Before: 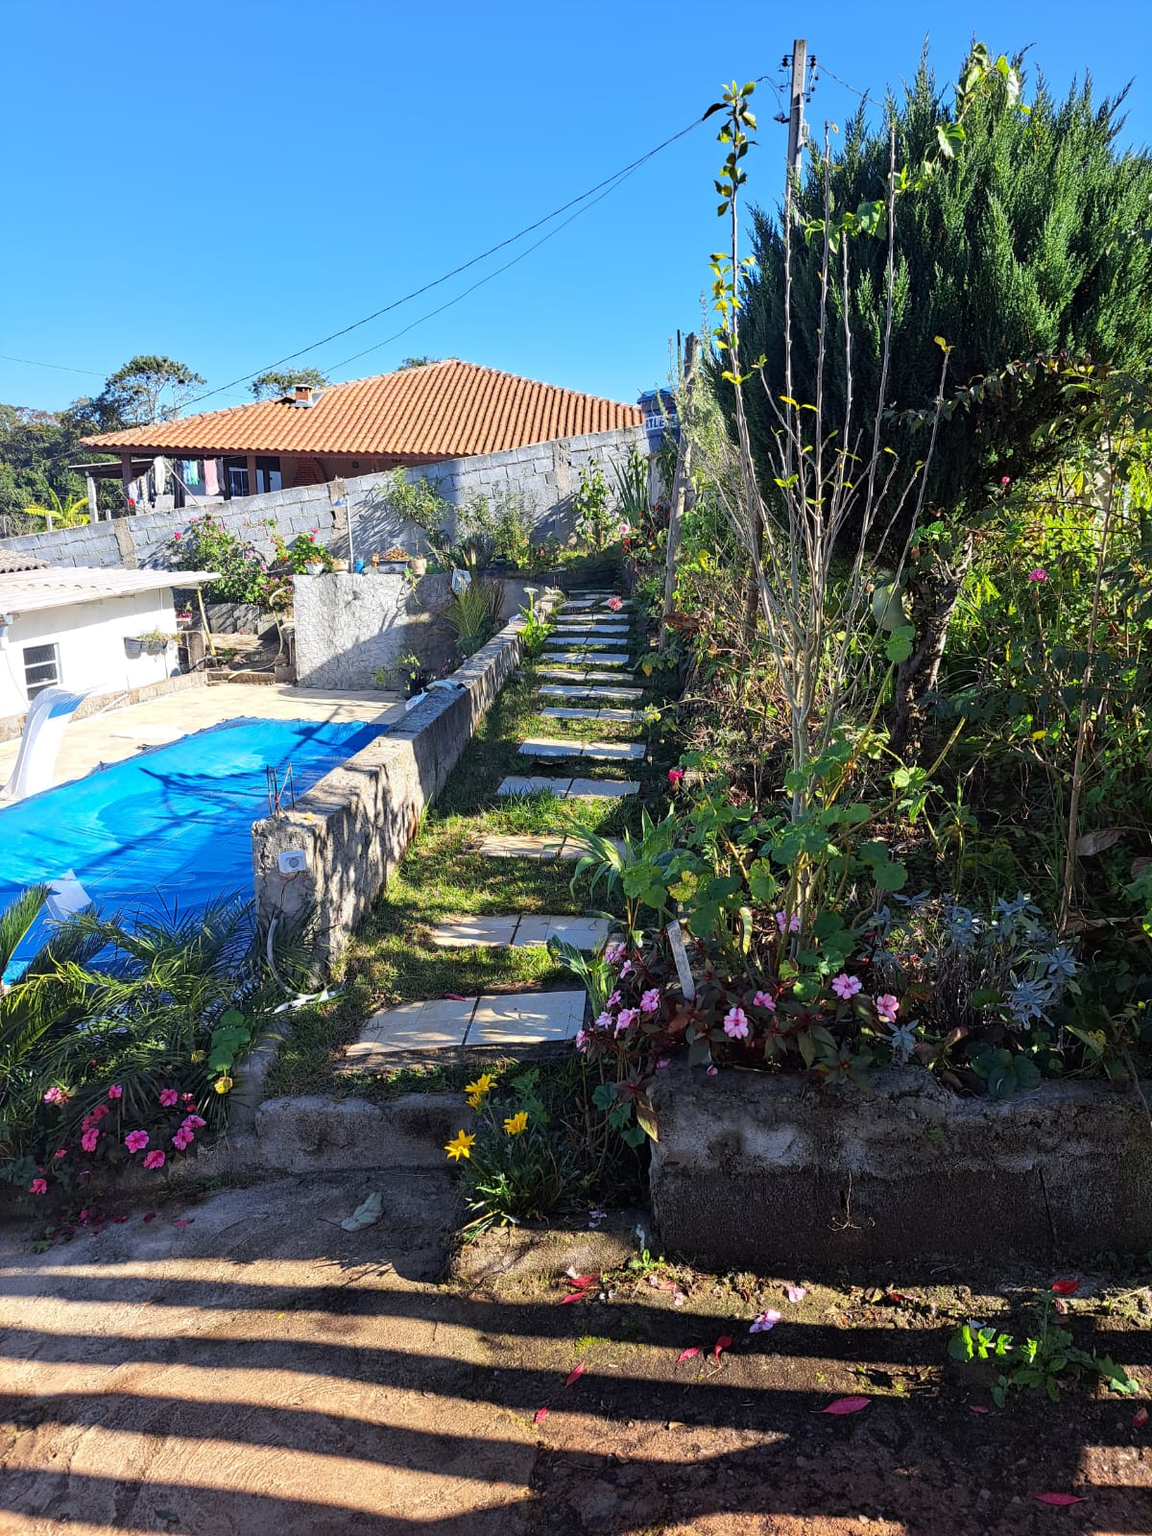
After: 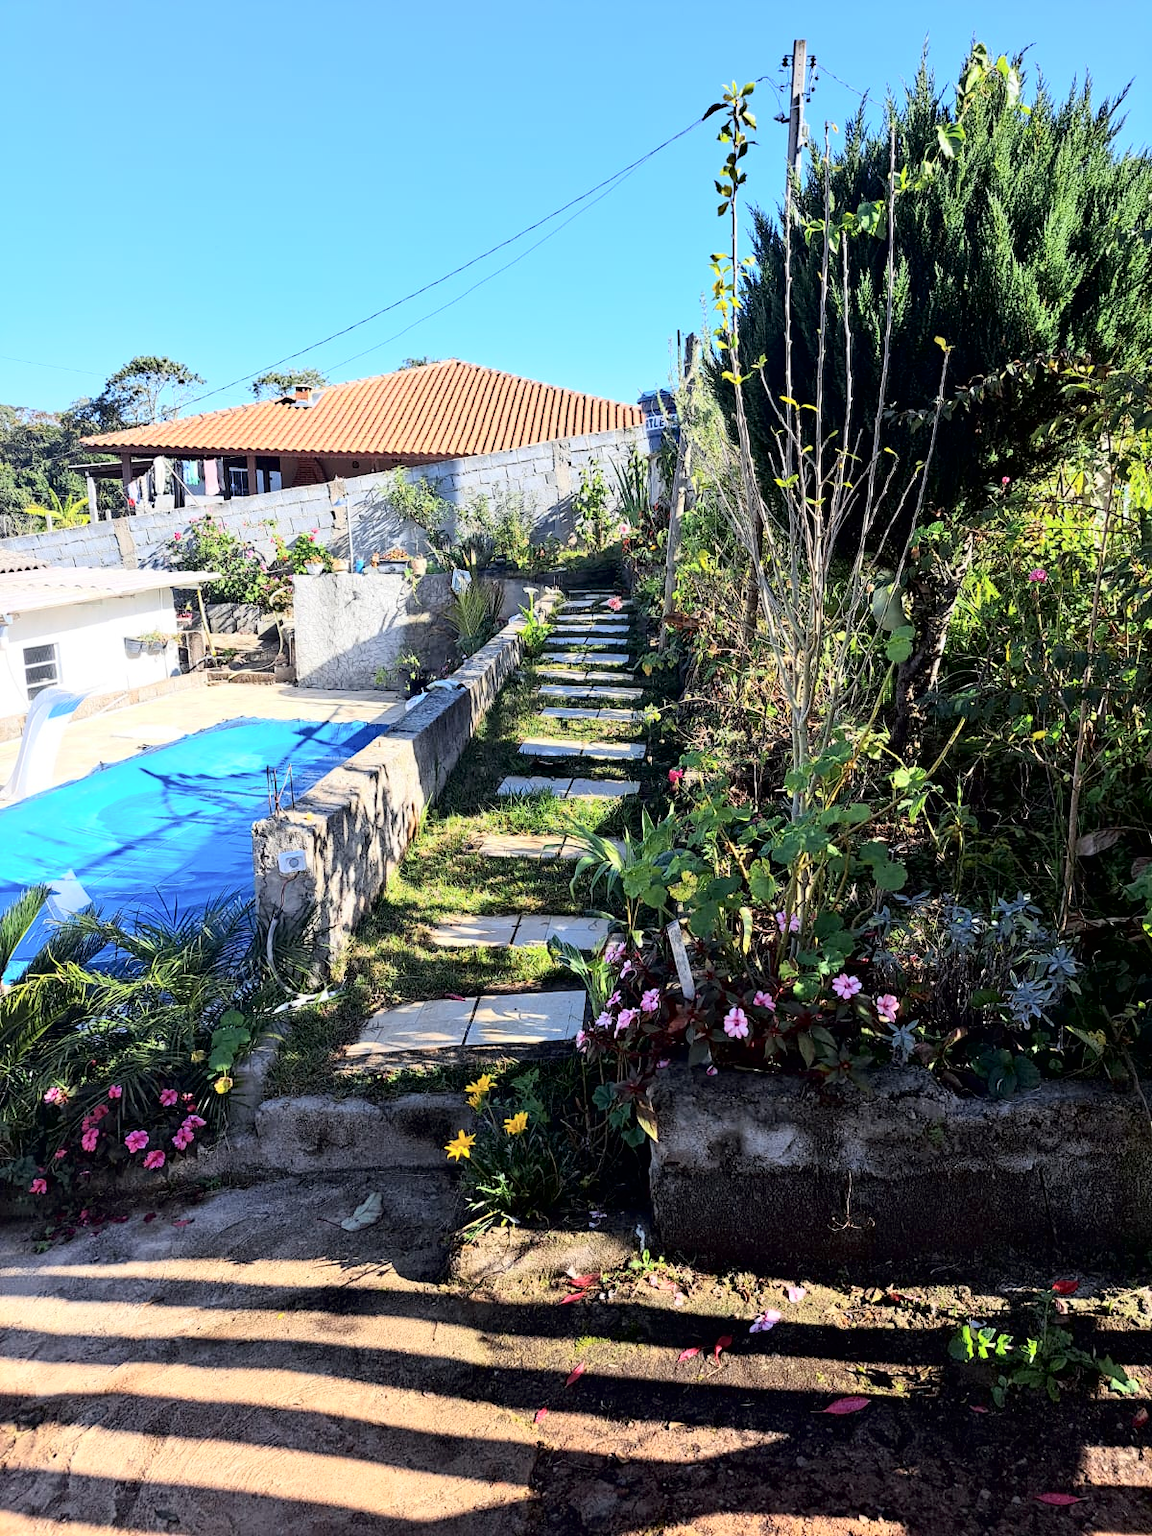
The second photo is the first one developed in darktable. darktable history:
tone curve: curves: ch0 [(0, 0) (0.082, 0.02) (0.129, 0.078) (0.275, 0.301) (0.67, 0.809) (1, 1)], color space Lab, independent channels, preserve colors none
